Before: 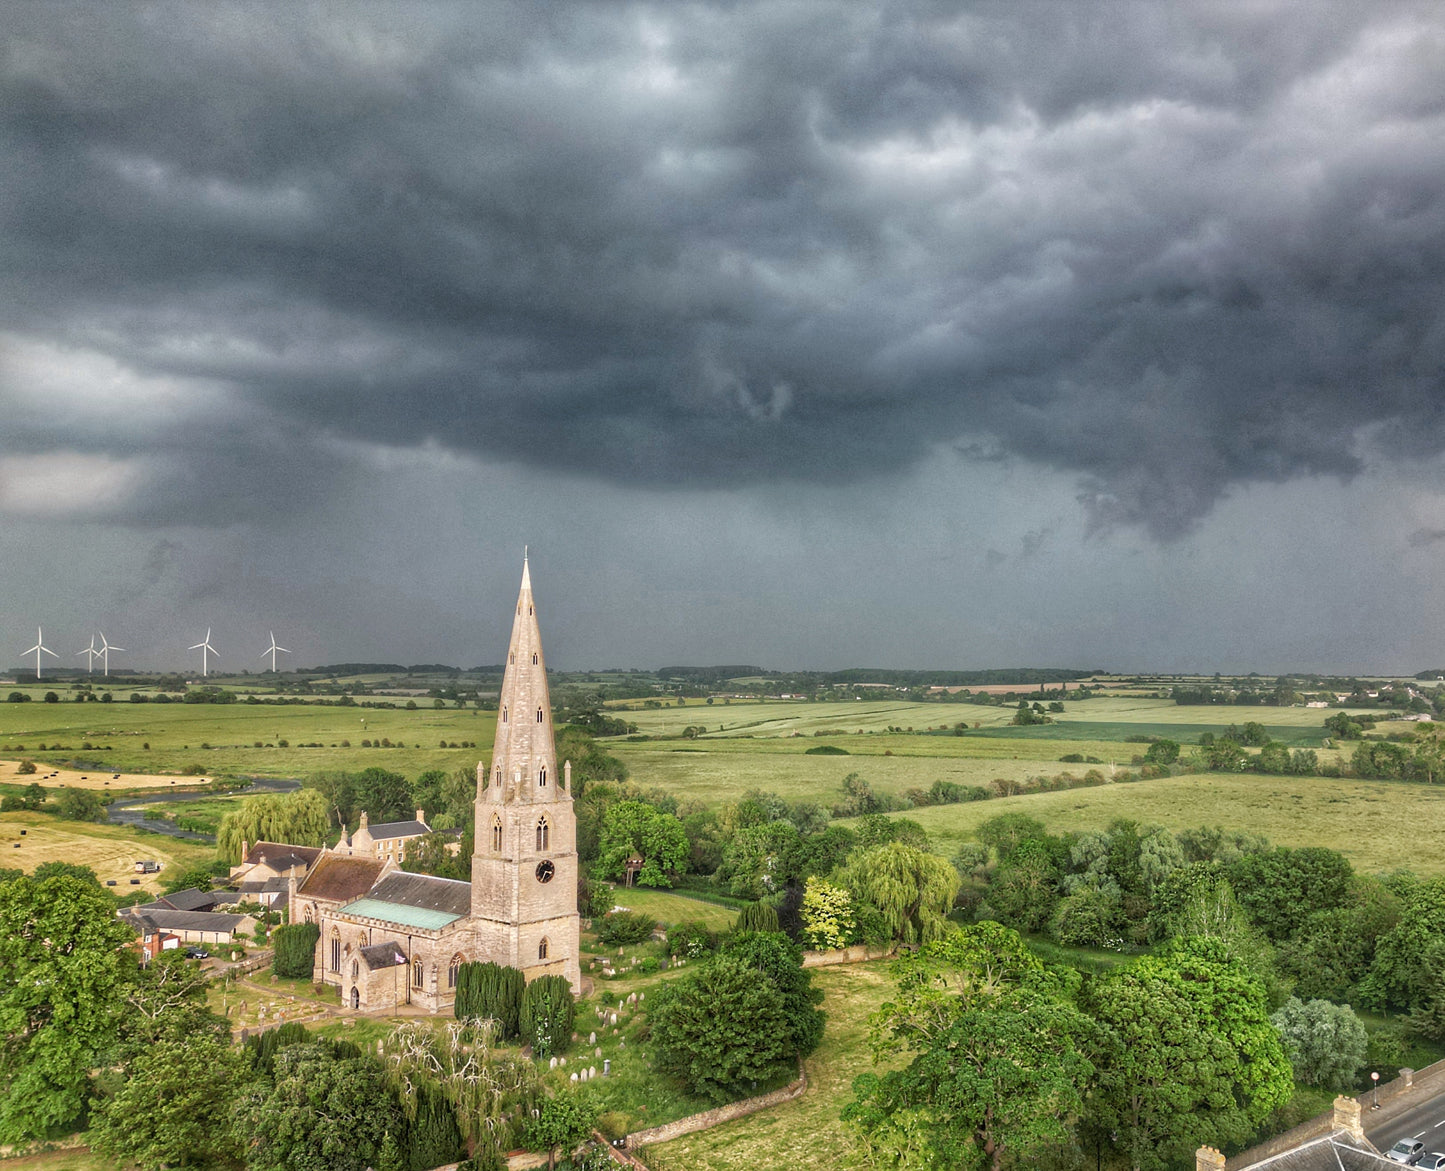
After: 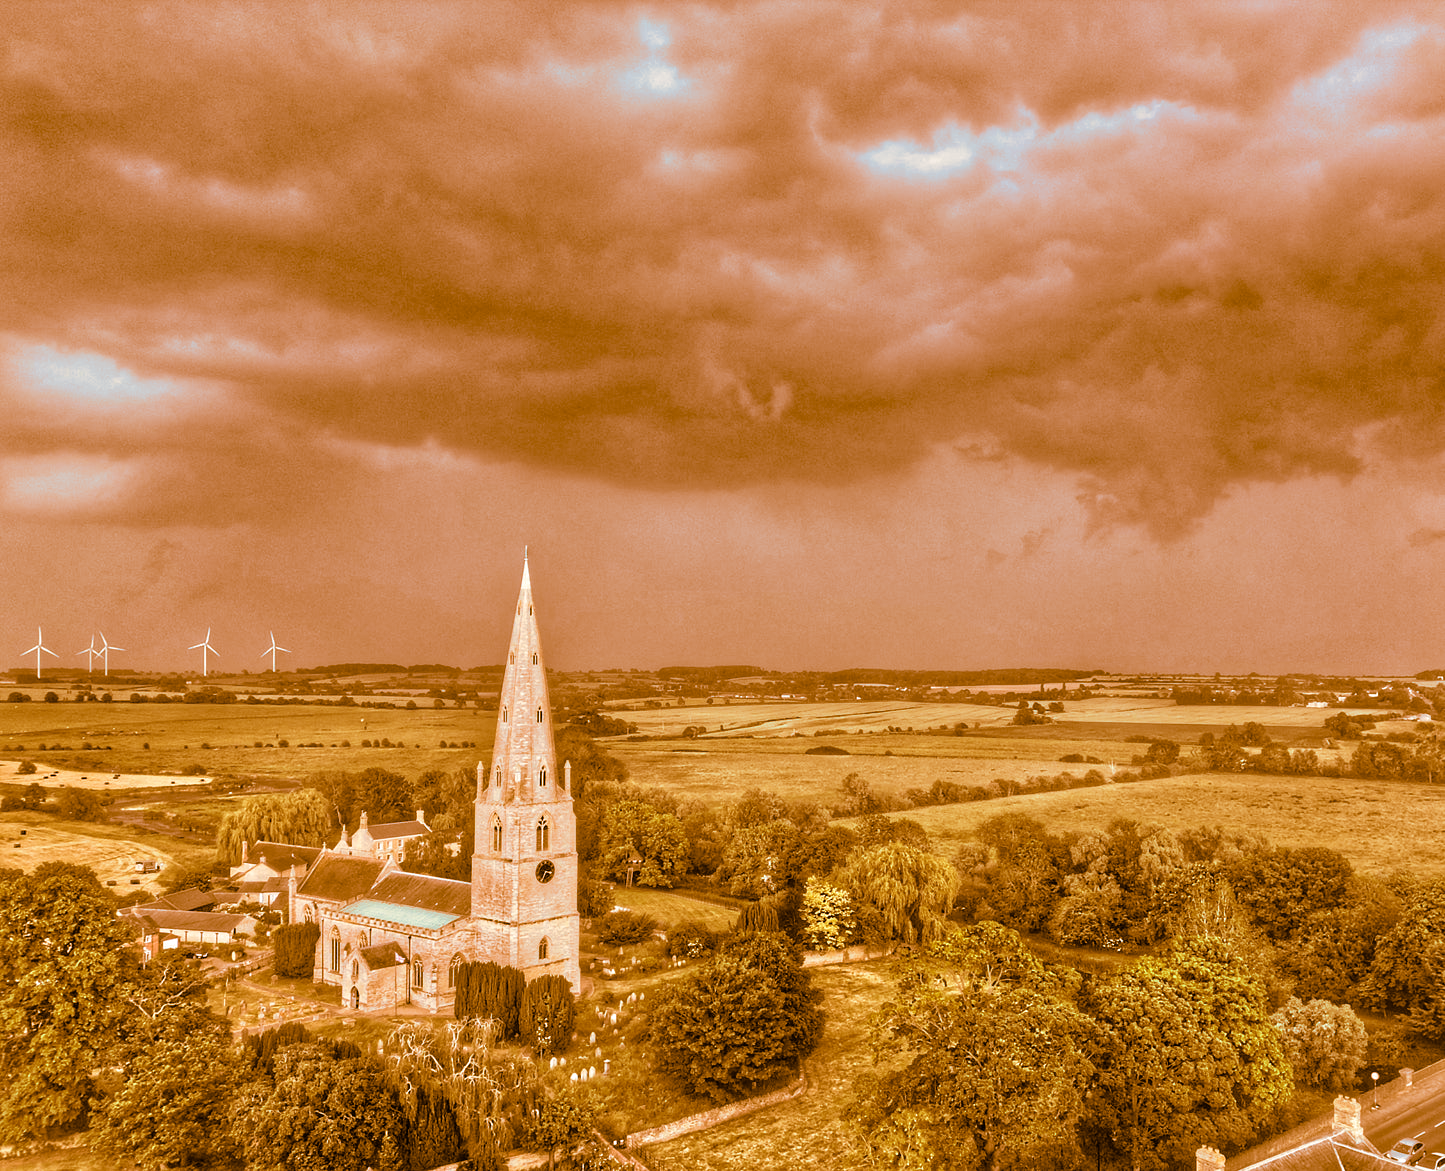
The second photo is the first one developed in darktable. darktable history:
split-toning: shadows › hue 26°, shadows › saturation 0.92, highlights › hue 40°, highlights › saturation 0.92, balance -63, compress 0%
white balance: emerald 1
tone equalizer: -8 EV 0.001 EV, -7 EV -0.004 EV, -6 EV 0.009 EV, -5 EV 0.032 EV, -4 EV 0.276 EV, -3 EV 0.644 EV, -2 EV 0.584 EV, -1 EV 0.187 EV, +0 EV 0.024 EV
